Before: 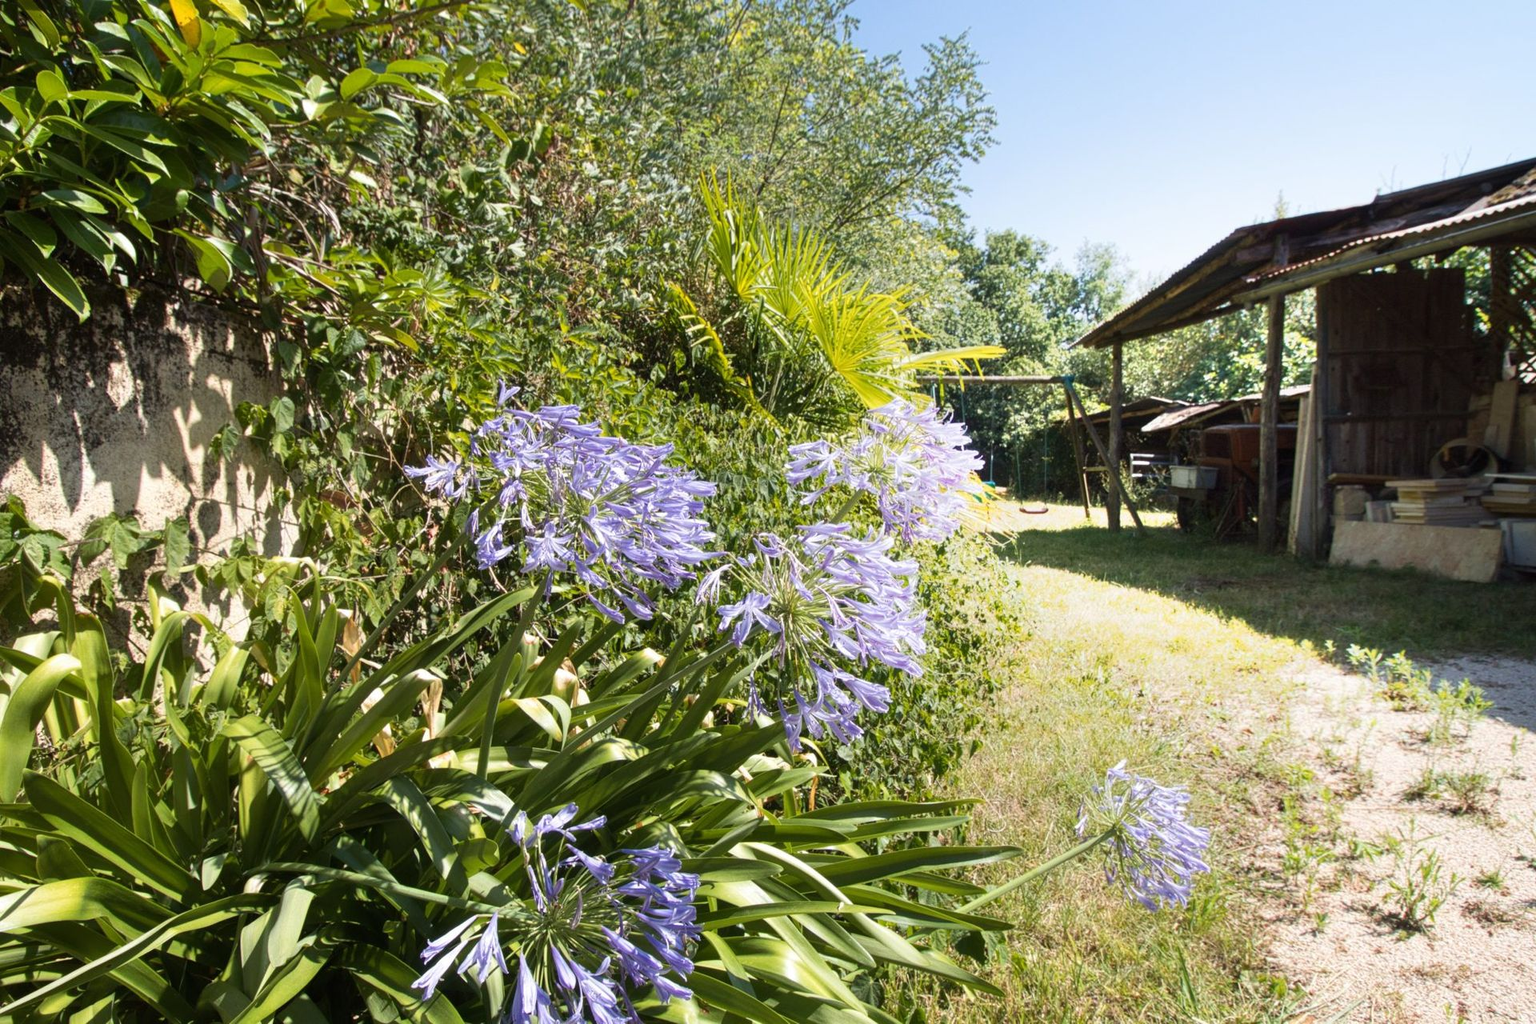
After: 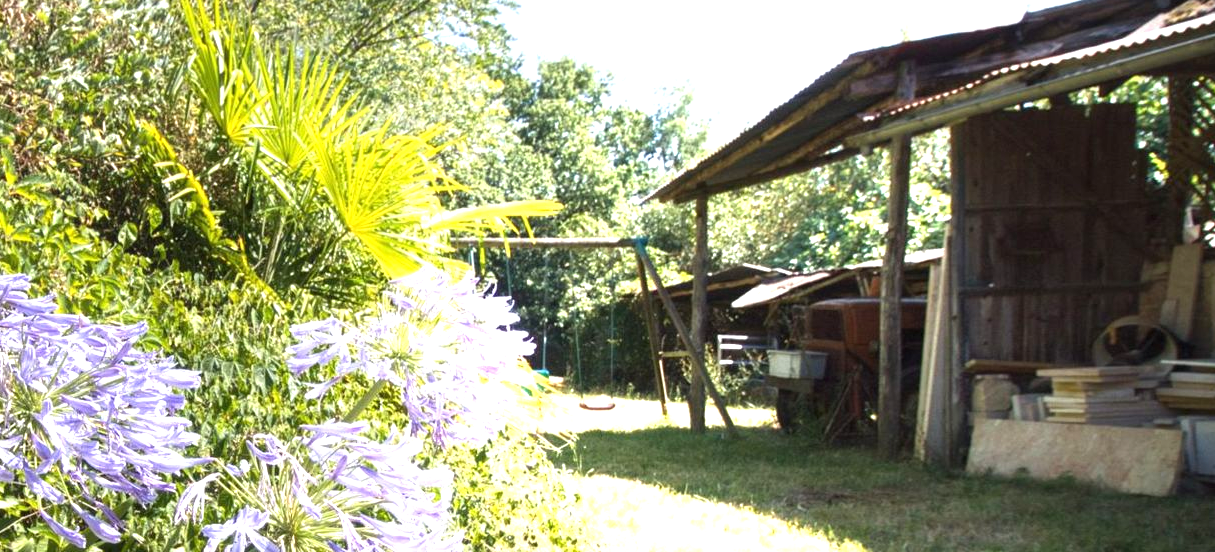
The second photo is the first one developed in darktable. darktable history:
crop: left 36.238%, top 18.17%, right 0.452%, bottom 38.655%
exposure: black level correction 0, exposure 0.889 EV, compensate highlight preservation false
